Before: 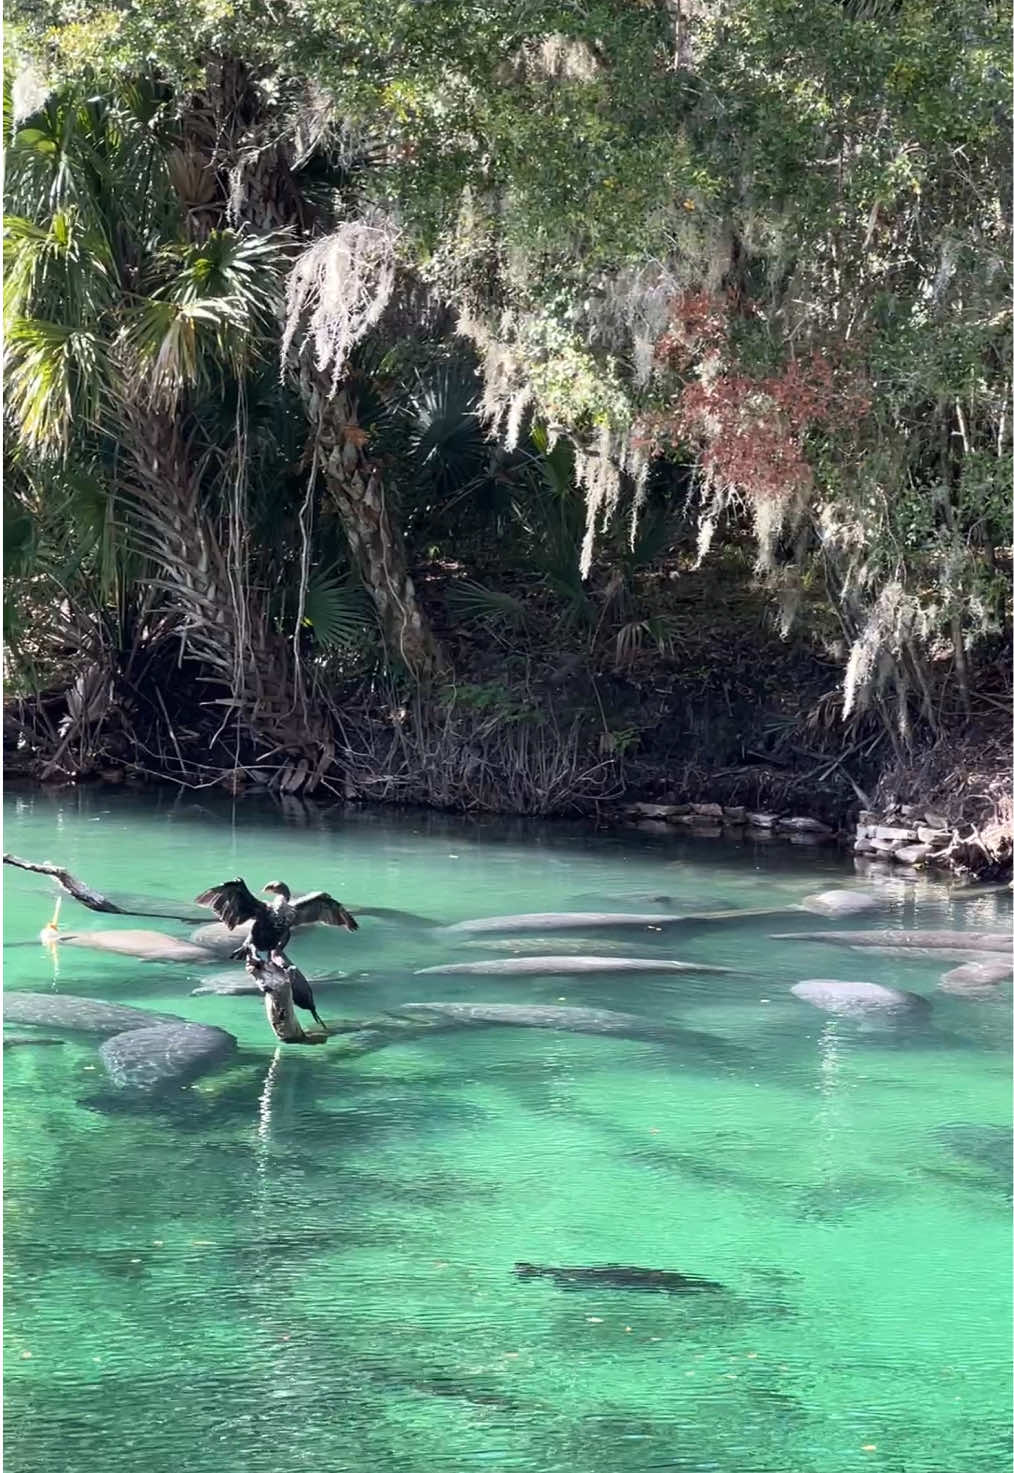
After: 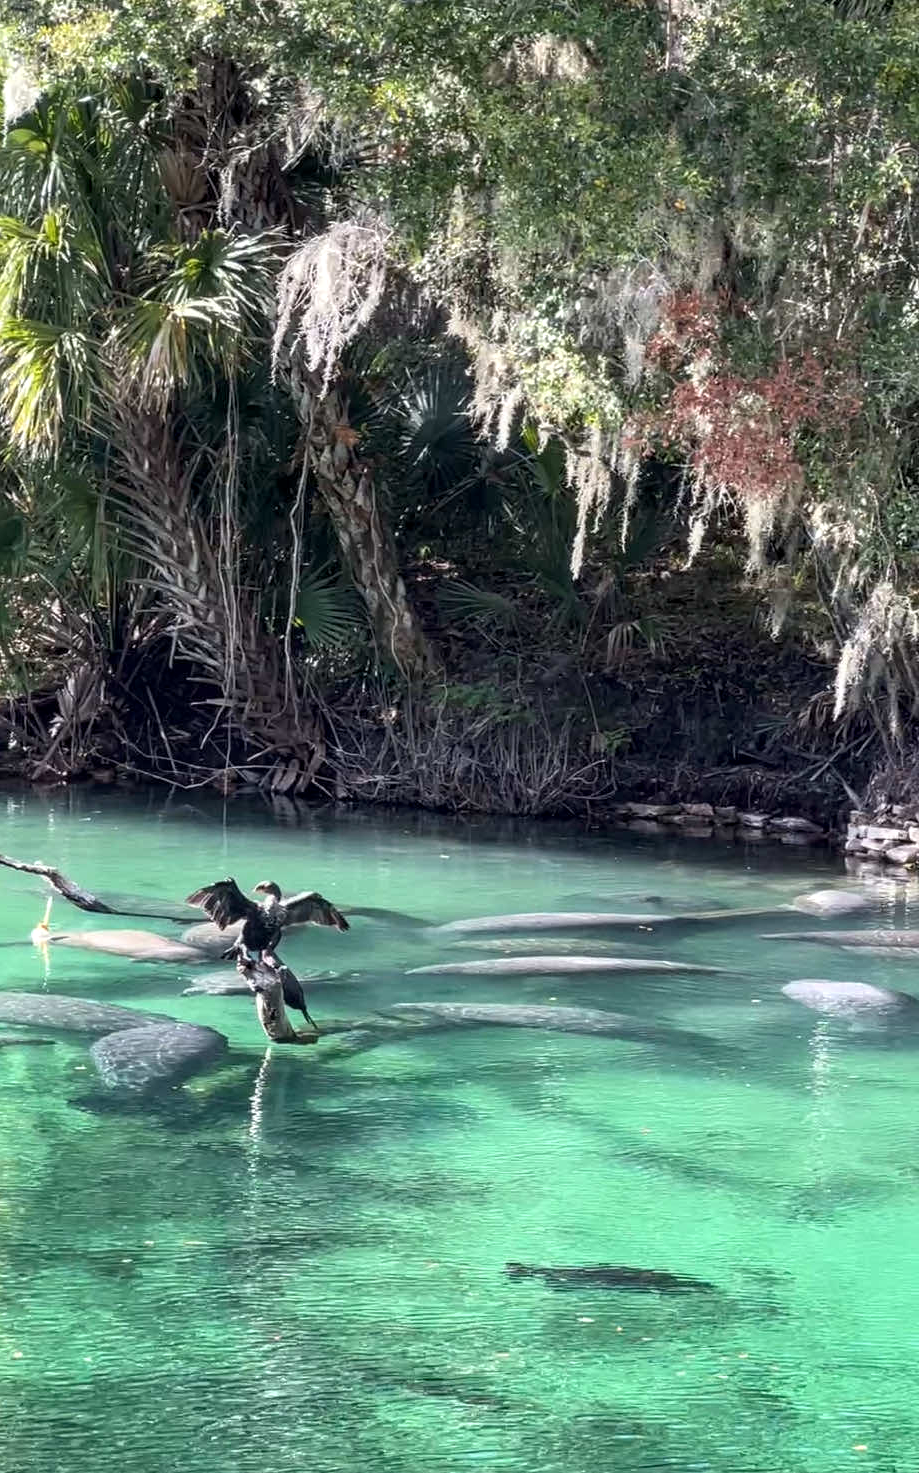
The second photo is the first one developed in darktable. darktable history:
exposure: exposure 0.078 EV, compensate highlight preservation false
crop and rotate: left 0.9%, right 8.436%
local contrast: on, module defaults
